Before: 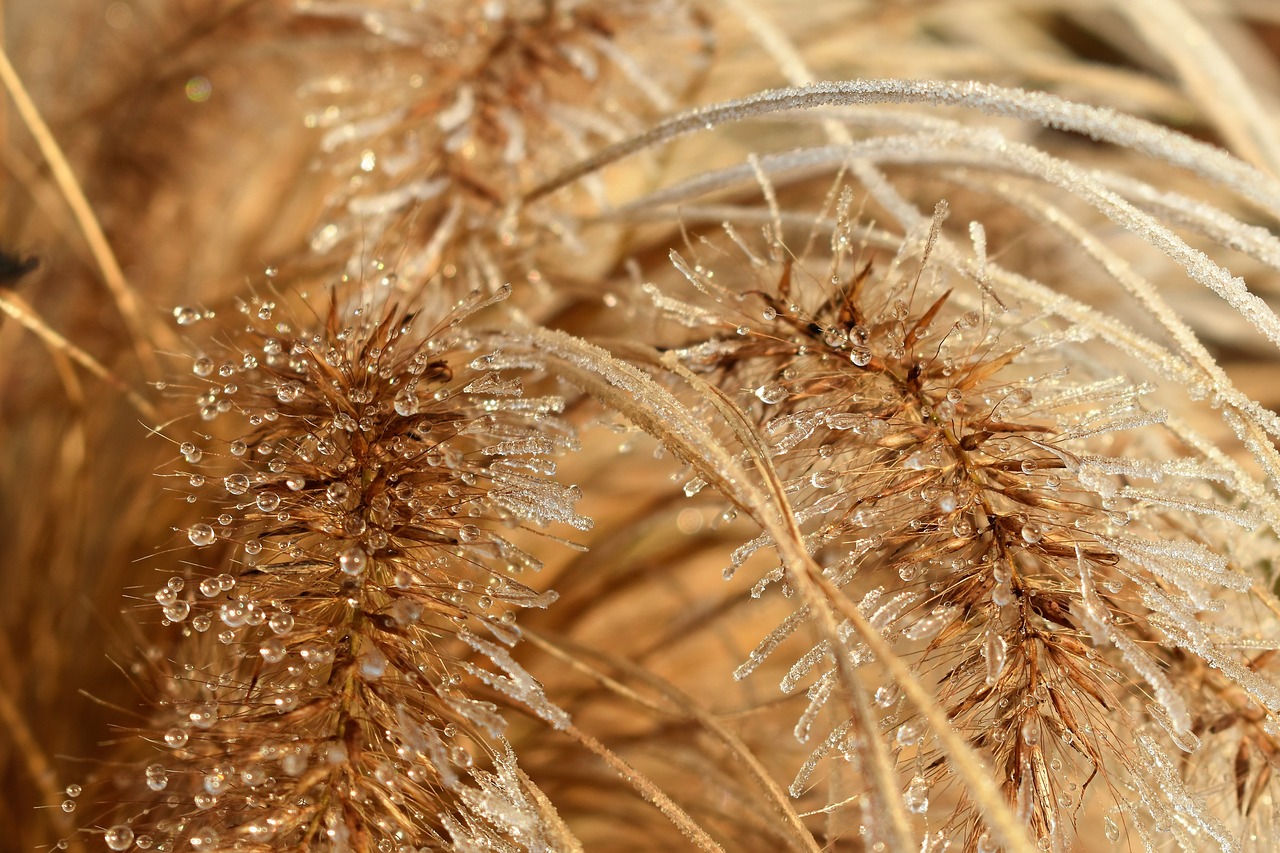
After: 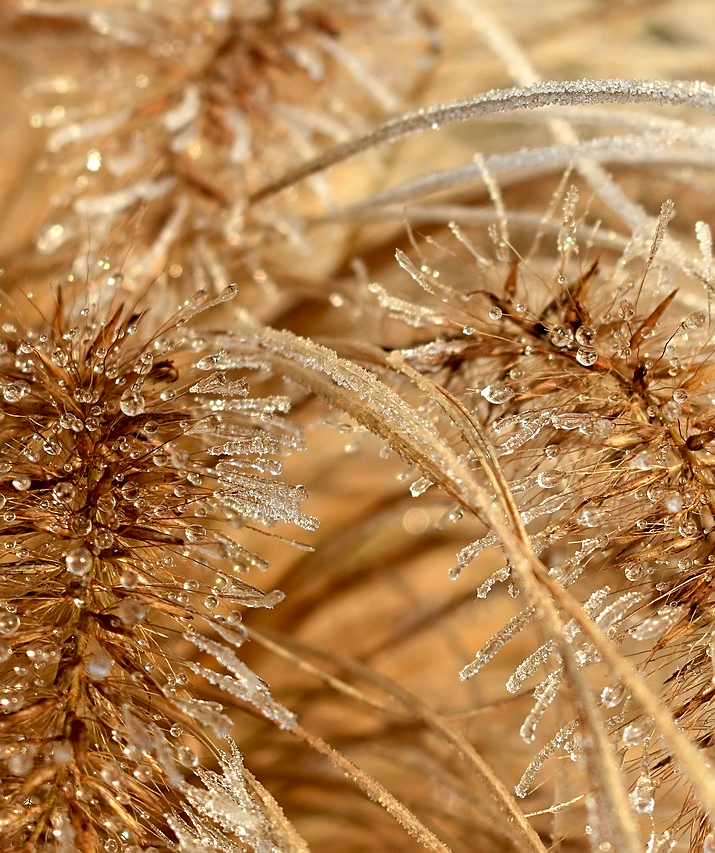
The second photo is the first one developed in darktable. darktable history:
crop: left 21.474%, right 22.604%
contrast brightness saturation: saturation -0.048
tone curve: preserve colors none
sharpen: radius 1.862, amount 0.396, threshold 1.193
exposure: black level correction 0.008, exposure 0.102 EV, compensate highlight preservation false
